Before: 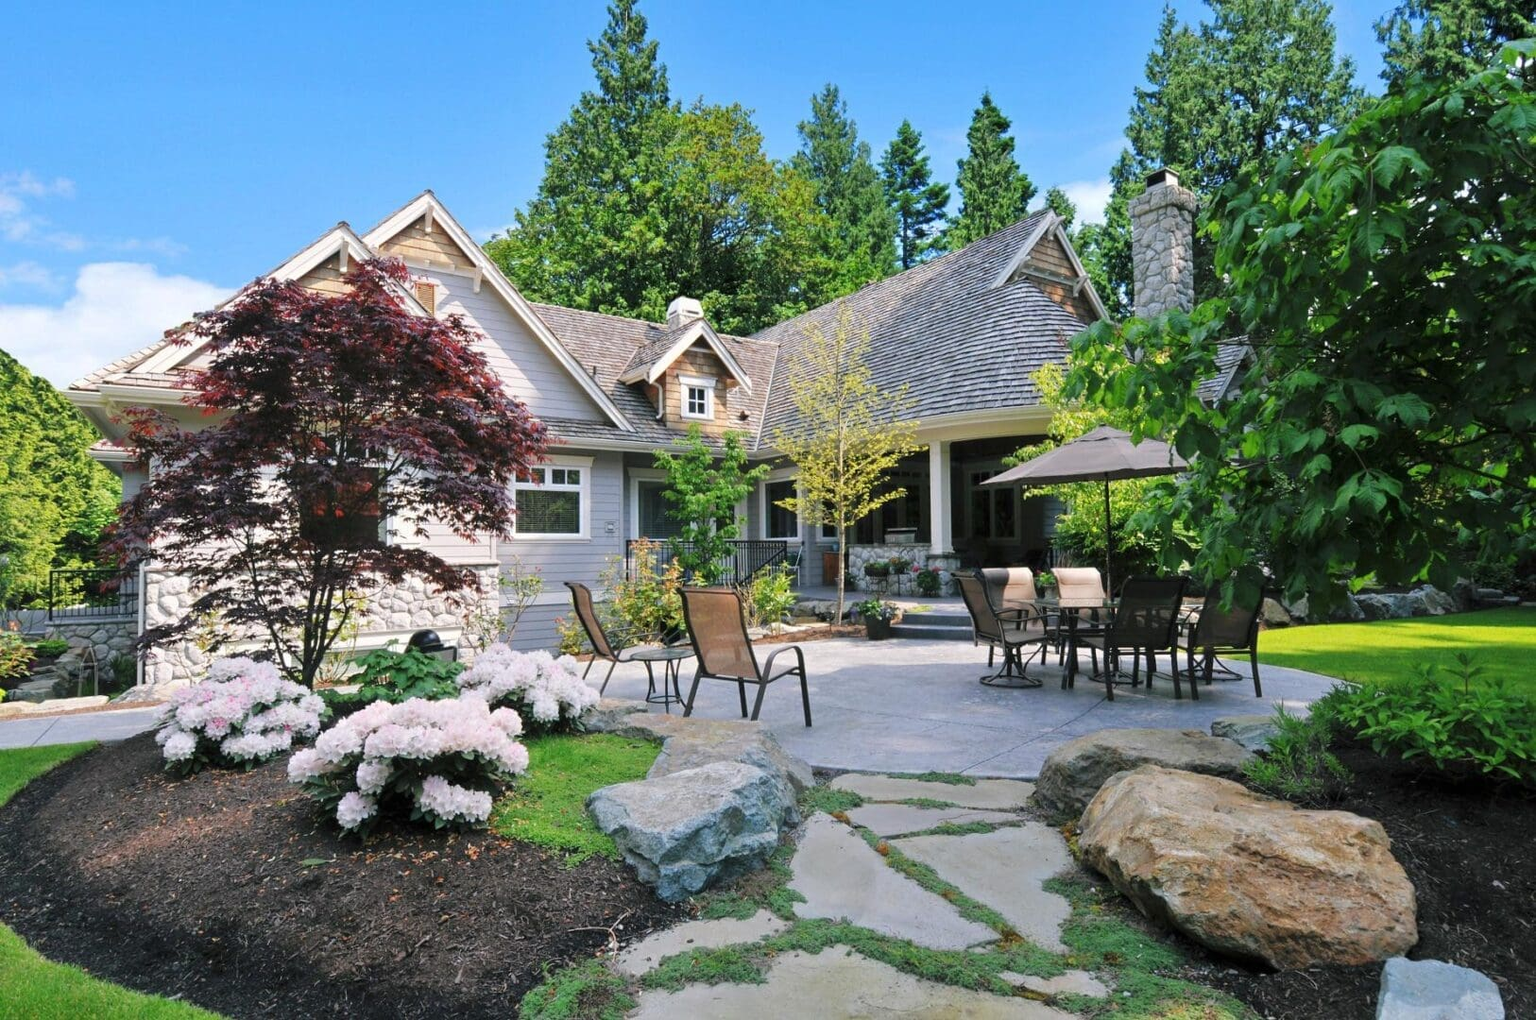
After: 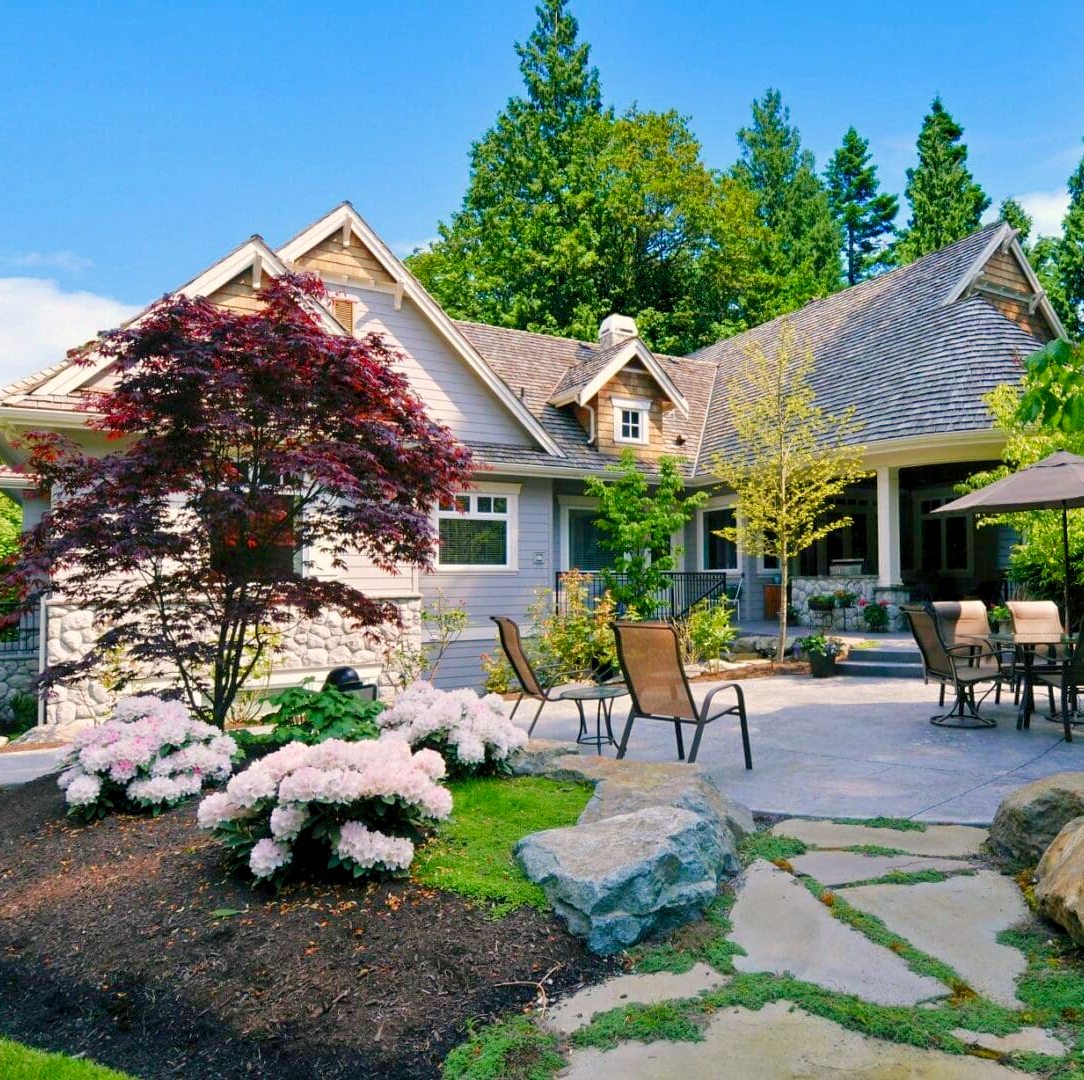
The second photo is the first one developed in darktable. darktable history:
velvia: on, module defaults
color balance rgb: shadows lift › chroma 1%, shadows lift › hue 240.84°, highlights gain › chroma 2%, highlights gain › hue 73.2°, global offset › luminance -0.5%, perceptual saturation grading › global saturation 20%, perceptual saturation grading › highlights -25%, perceptual saturation grading › shadows 50%, global vibrance 15%
crop and rotate: left 6.617%, right 26.717%
